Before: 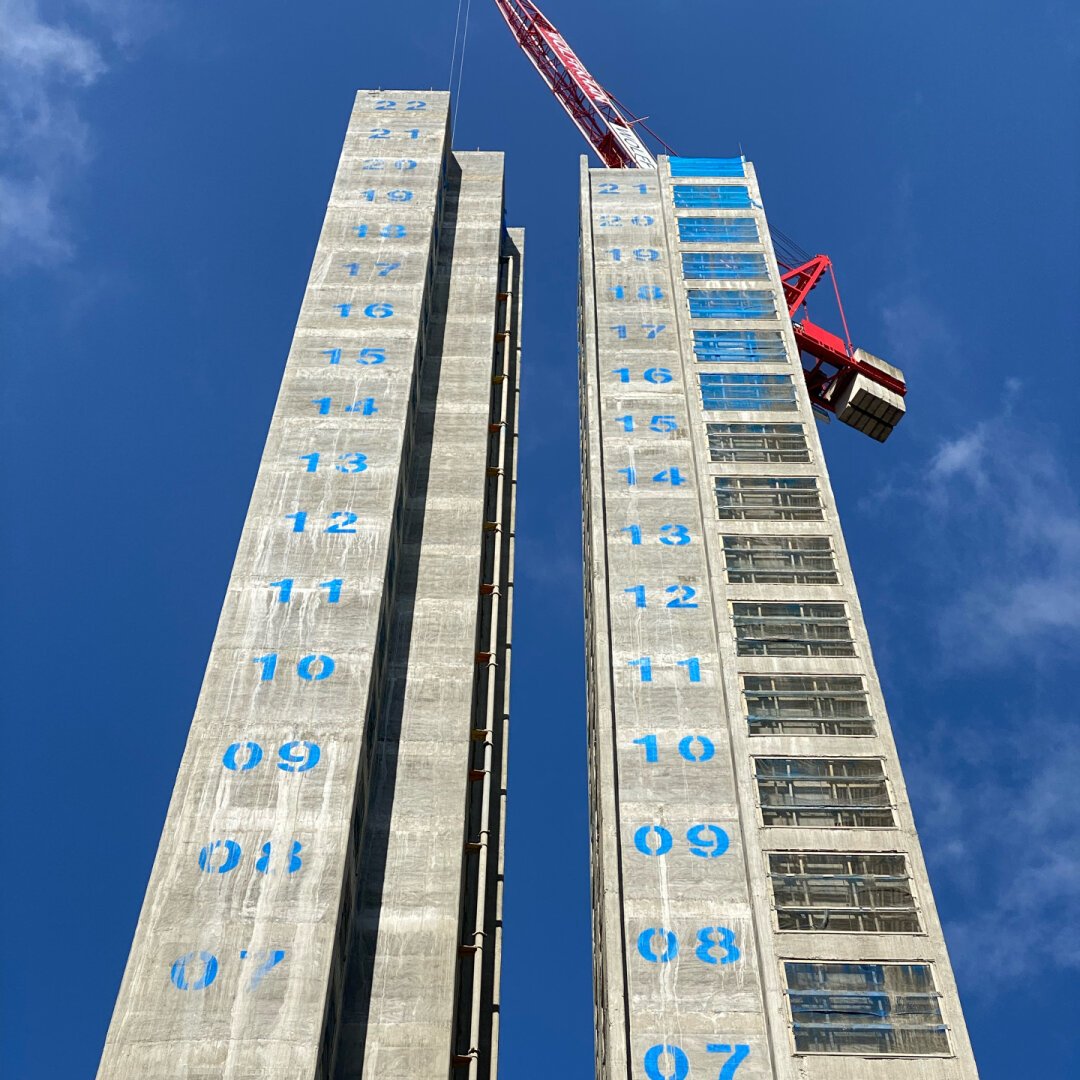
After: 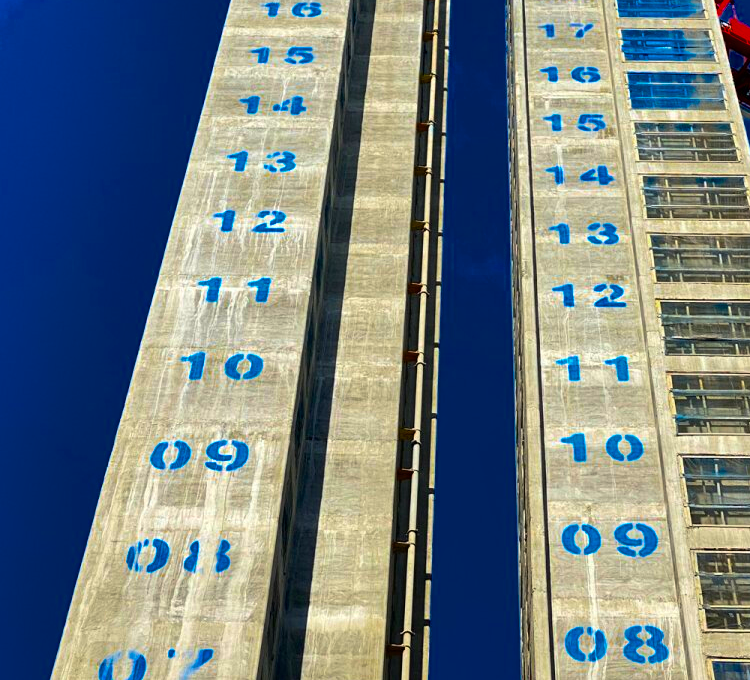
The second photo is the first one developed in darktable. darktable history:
shadows and highlights: soften with gaussian
color balance rgb: linear chroma grading › shadows -39.575%, linear chroma grading › highlights 40.984%, linear chroma grading › global chroma 45.063%, linear chroma grading › mid-tones -29.819%, perceptual saturation grading › global saturation 30.004%, saturation formula JzAzBz (2021)
crop: left 6.706%, top 27.938%, right 23.818%, bottom 9.036%
